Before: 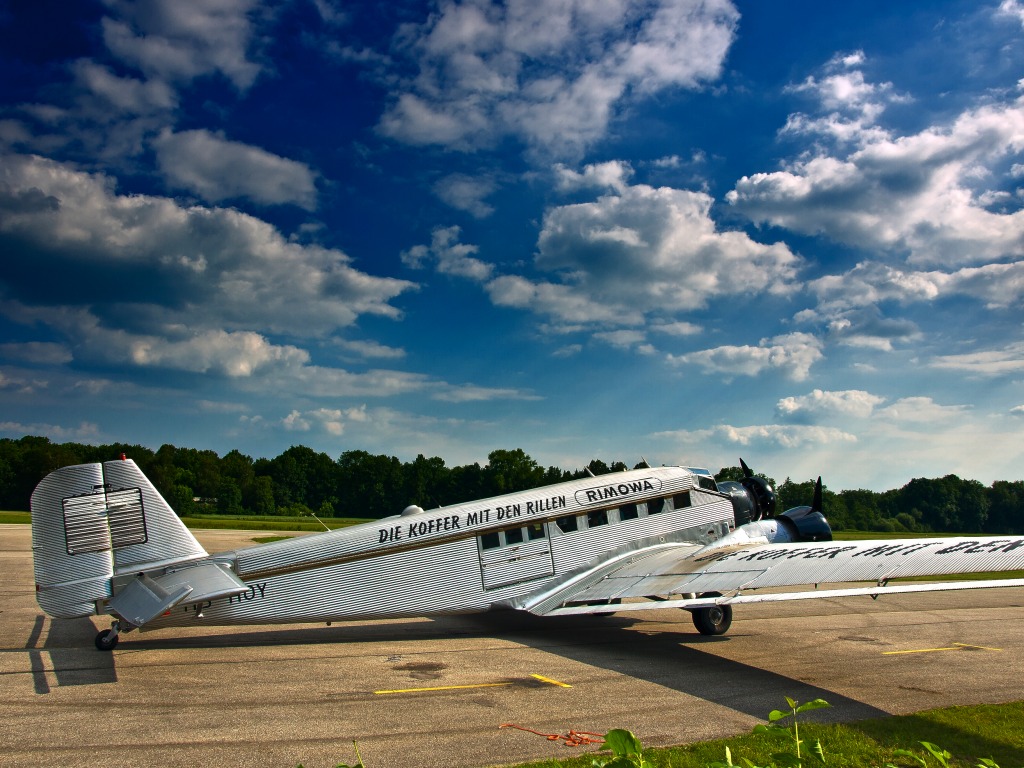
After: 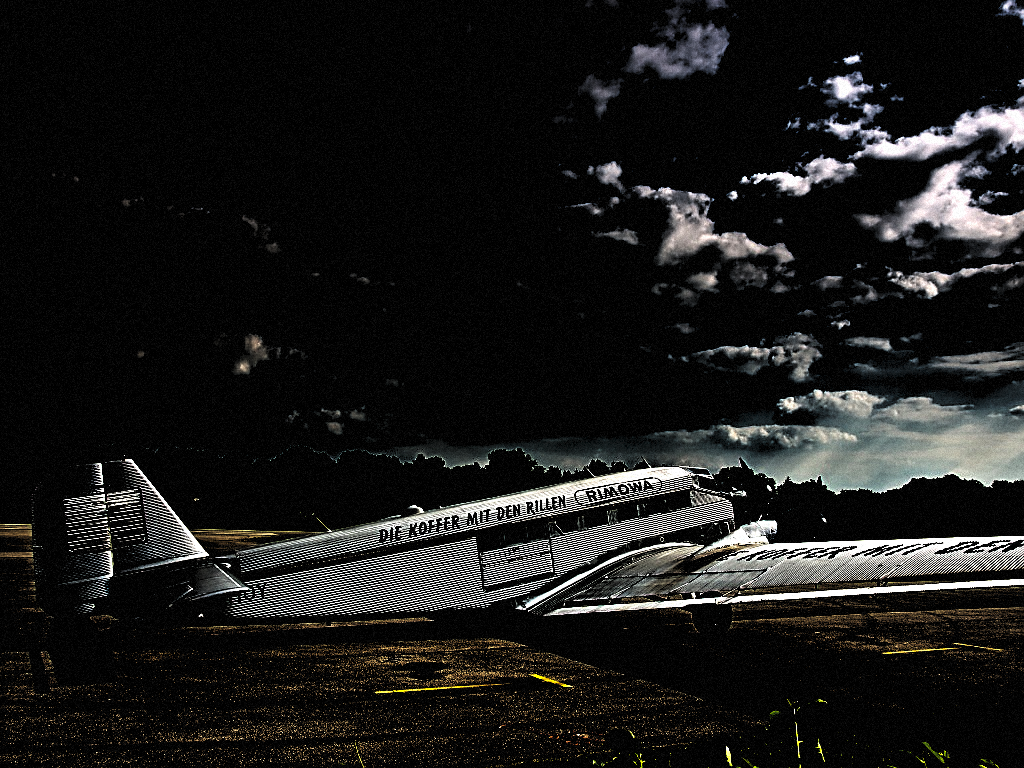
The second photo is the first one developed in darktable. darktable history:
base curve: curves: ch0 [(0, 0.036) (0.083, 0.04) (0.804, 1)], preserve colors none
grain: mid-tones bias 0%
sharpen: on, module defaults
levels: levels [0.514, 0.759, 1]
